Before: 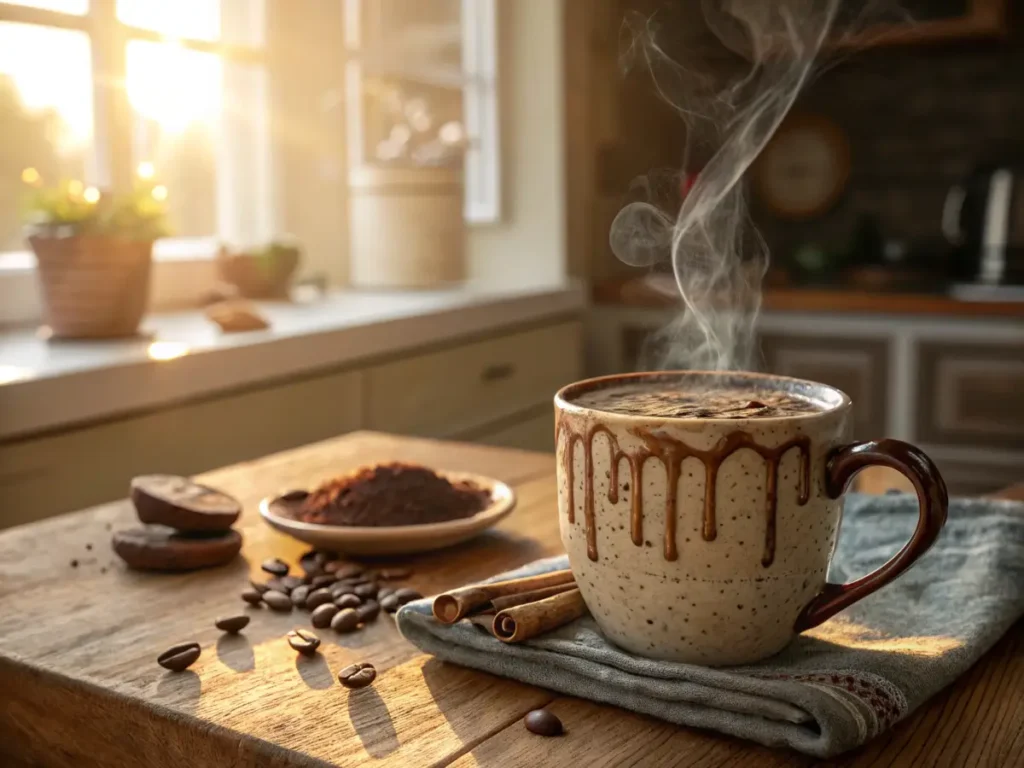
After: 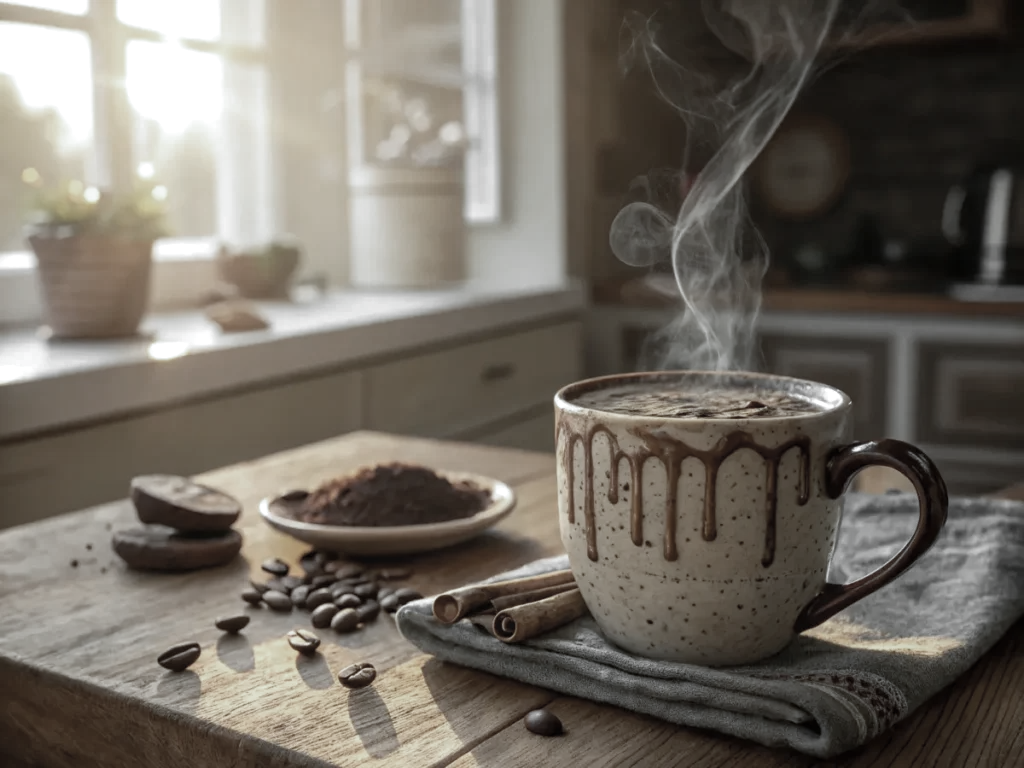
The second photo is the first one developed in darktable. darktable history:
color zones: curves: ch0 [(0, 0.613) (0.01, 0.613) (0.245, 0.448) (0.498, 0.529) (0.642, 0.665) (0.879, 0.777) (0.99, 0.613)]; ch1 [(0, 0.035) (0.121, 0.189) (0.259, 0.197) (0.415, 0.061) (0.589, 0.022) (0.732, 0.022) (0.857, 0.026) (0.991, 0.053)]
white balance: red 0.925, blue 1.046
